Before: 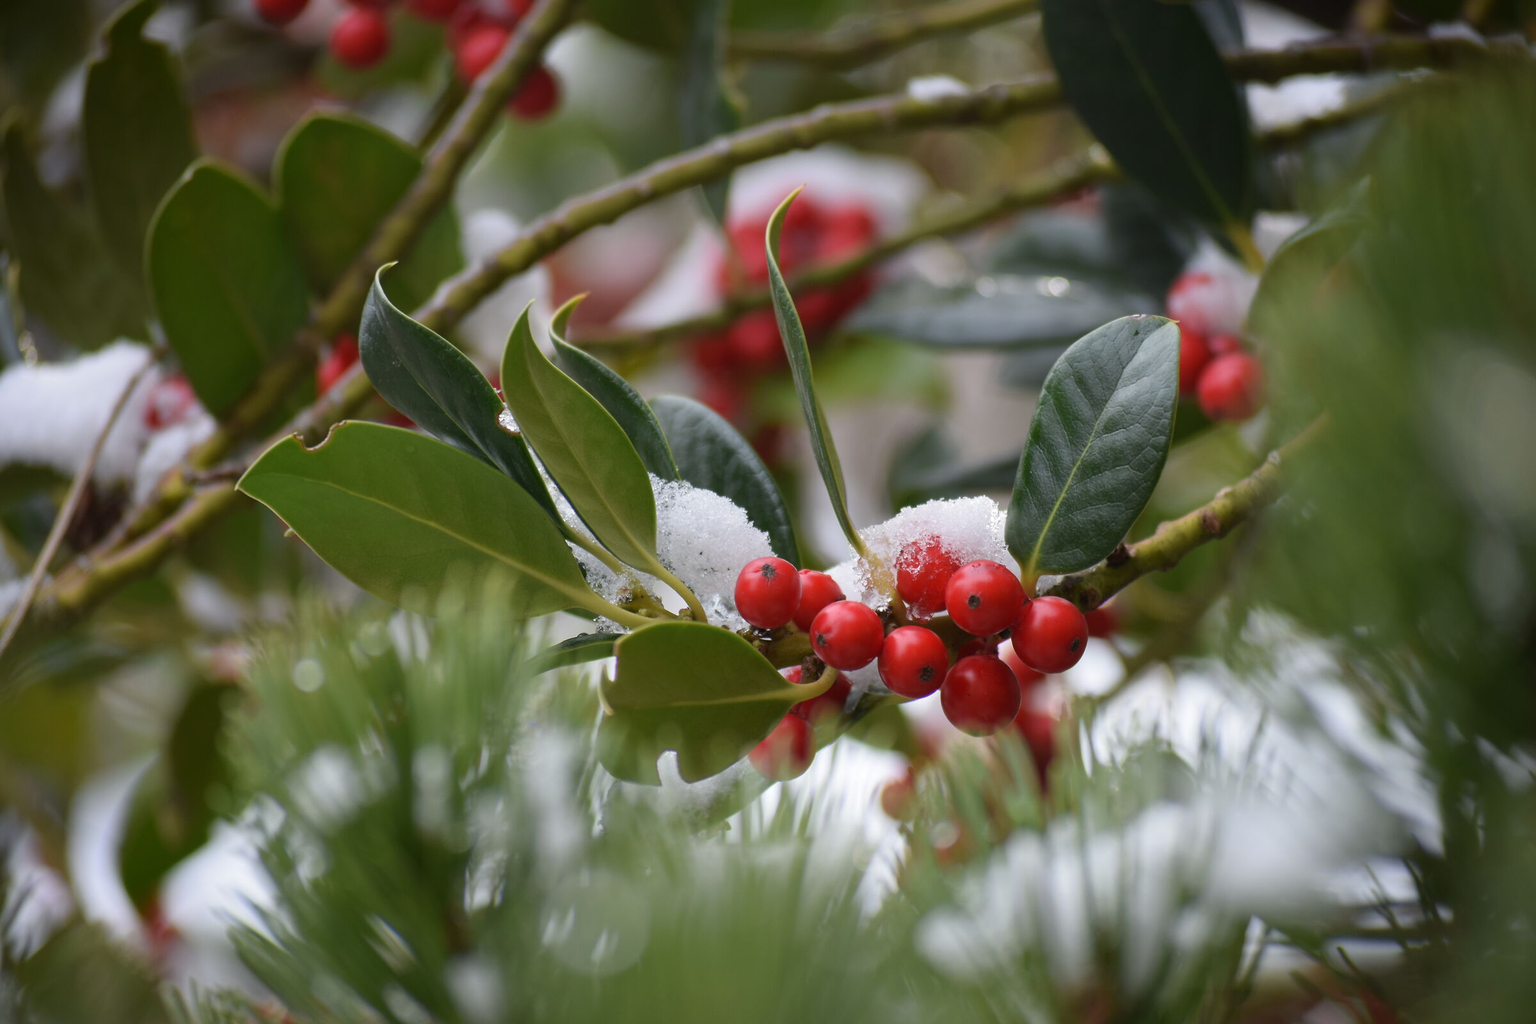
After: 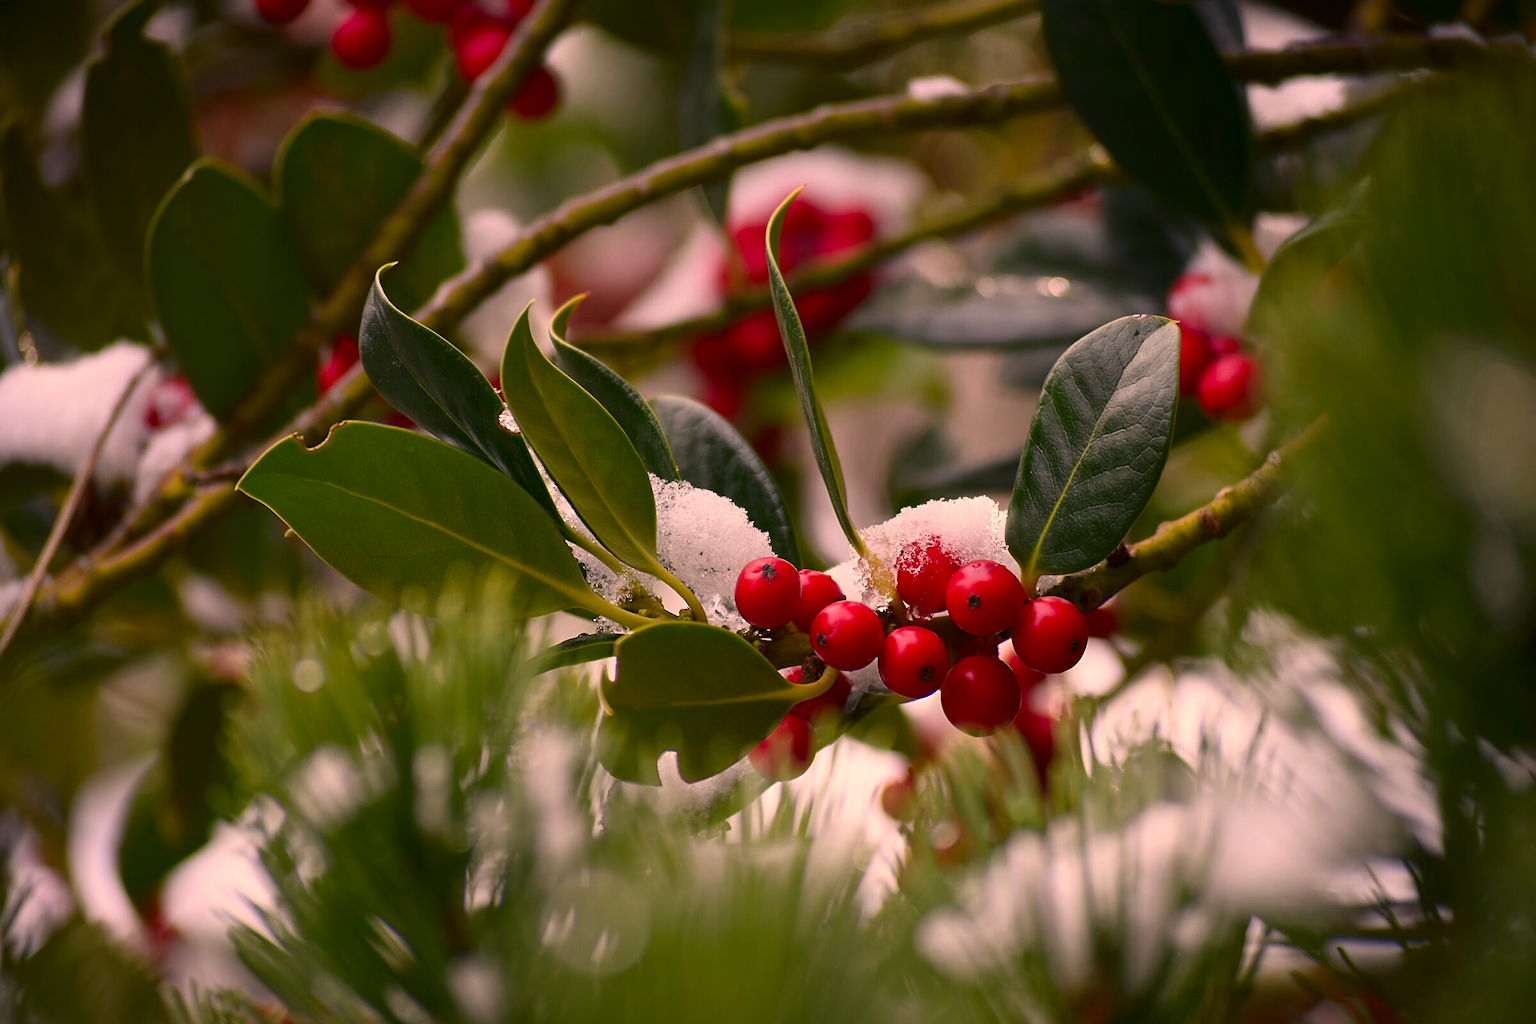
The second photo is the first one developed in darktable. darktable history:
sharpen: on, module defaults
color correction: highlights a* 21.61, highlights b* 21.99
contrast brightness saturation: contrast 0.116, brightness -0.116, saturation 0.202
